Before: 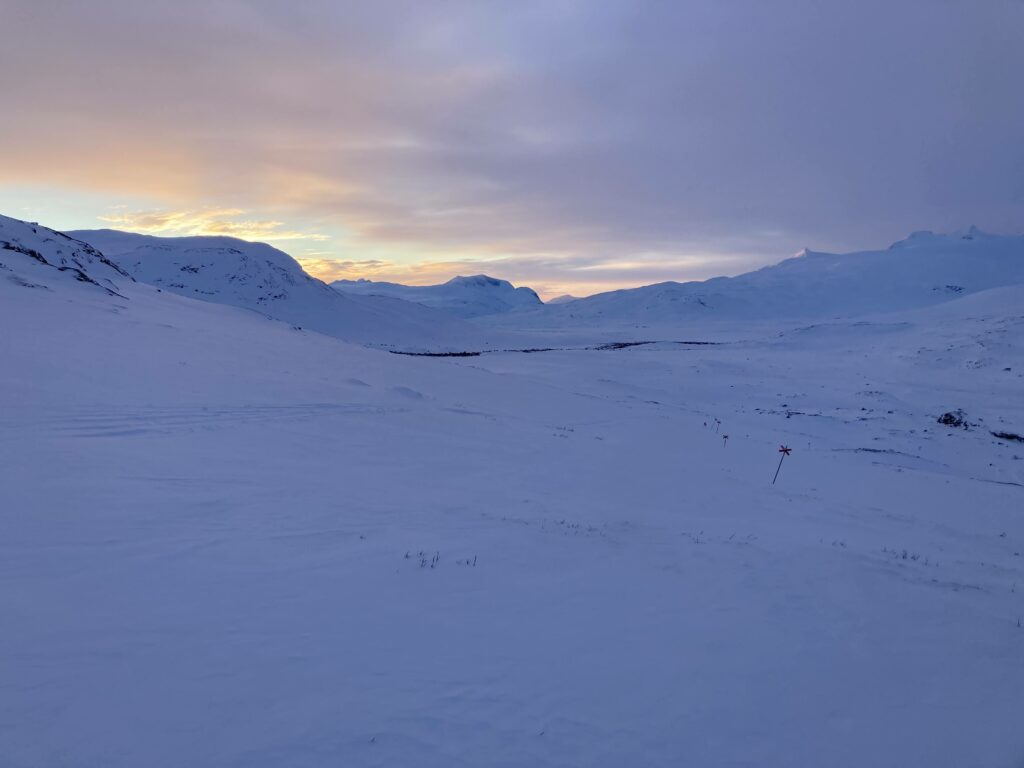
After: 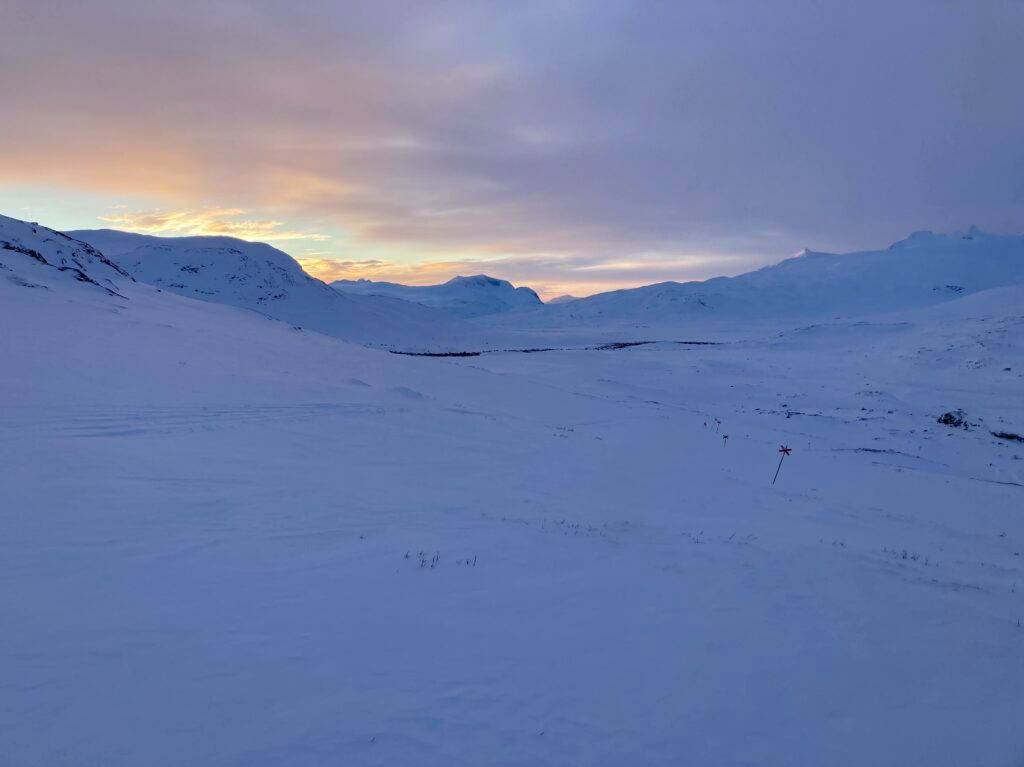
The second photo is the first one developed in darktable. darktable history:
shadows and highlights: shadows 32.91, highlights -47.16, compress 49.7%, soften with gaussian
crop: bottom 0.07%
